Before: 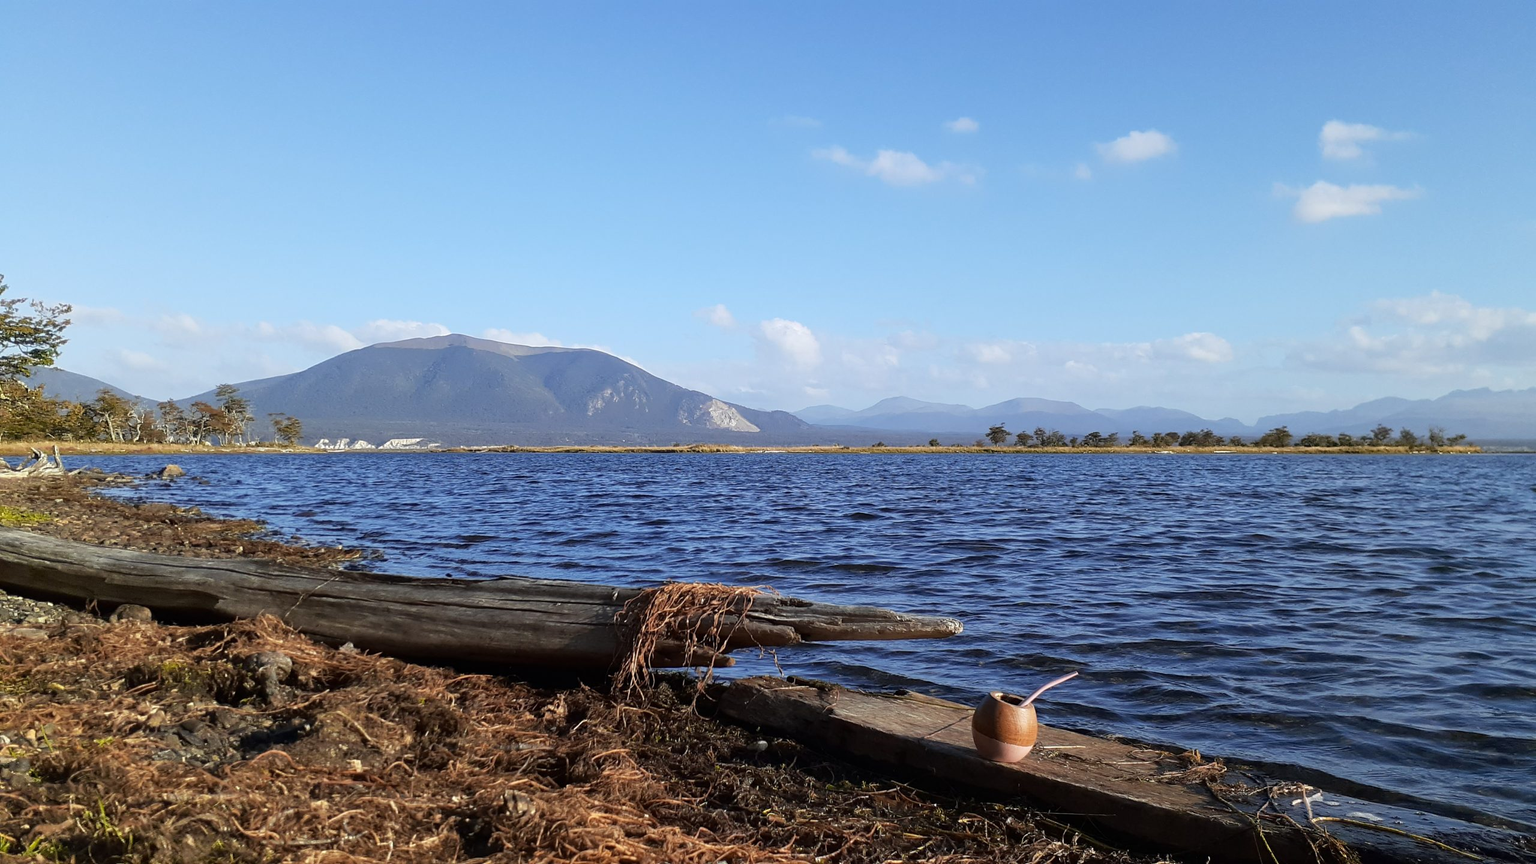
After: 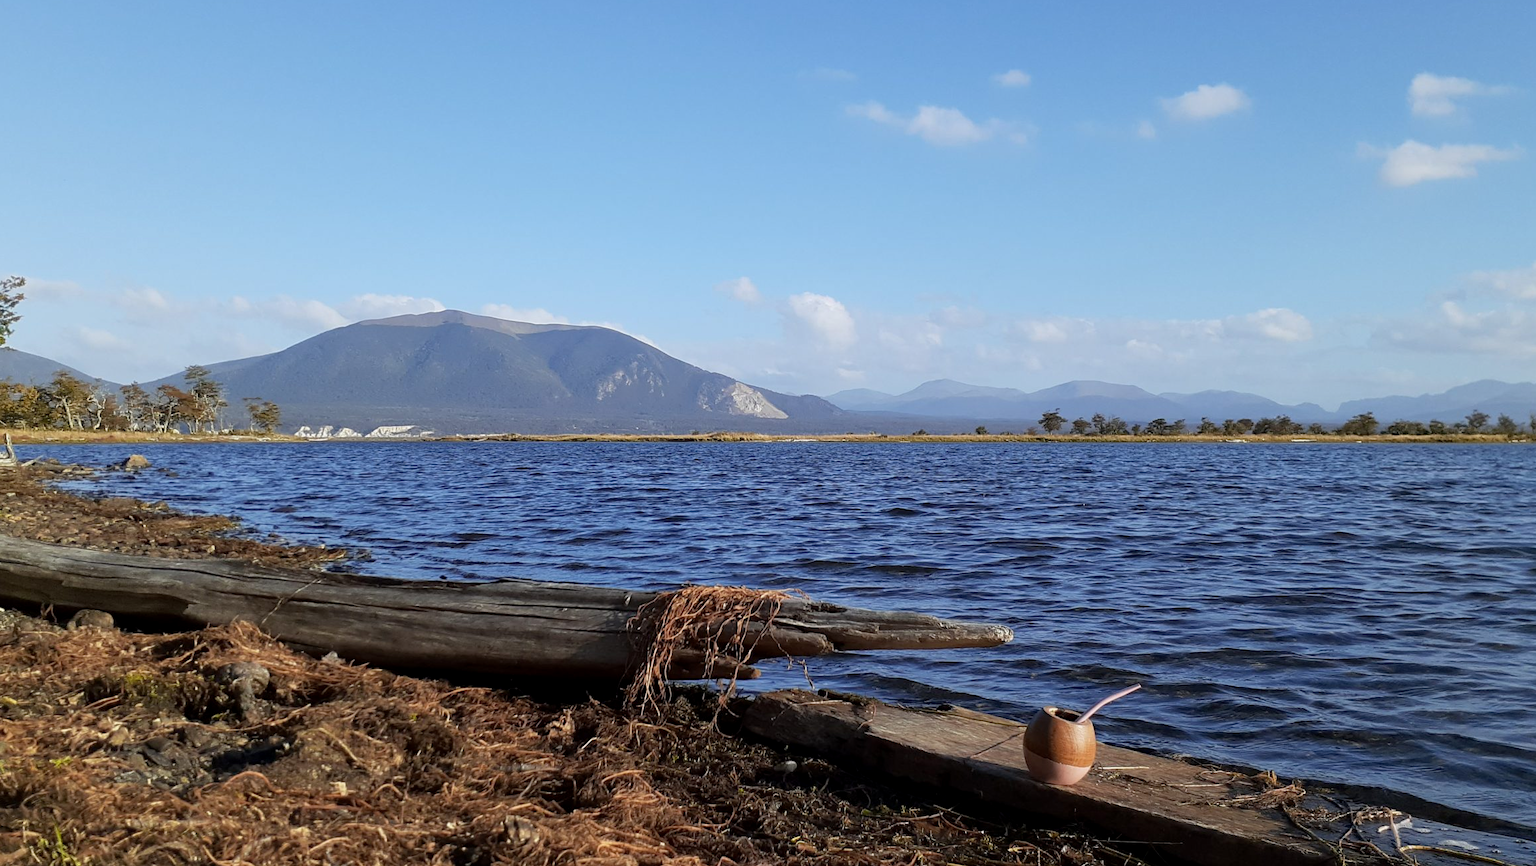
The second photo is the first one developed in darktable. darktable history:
shadows and highlights: shadows 25.26, highlights -24.84
crop: left 3.228%, top 6.365%, right 6.539%, bottom 3.2%
exposure: black level correction 0.002, exposure -0.108 EV, compensate highlight preservation false
